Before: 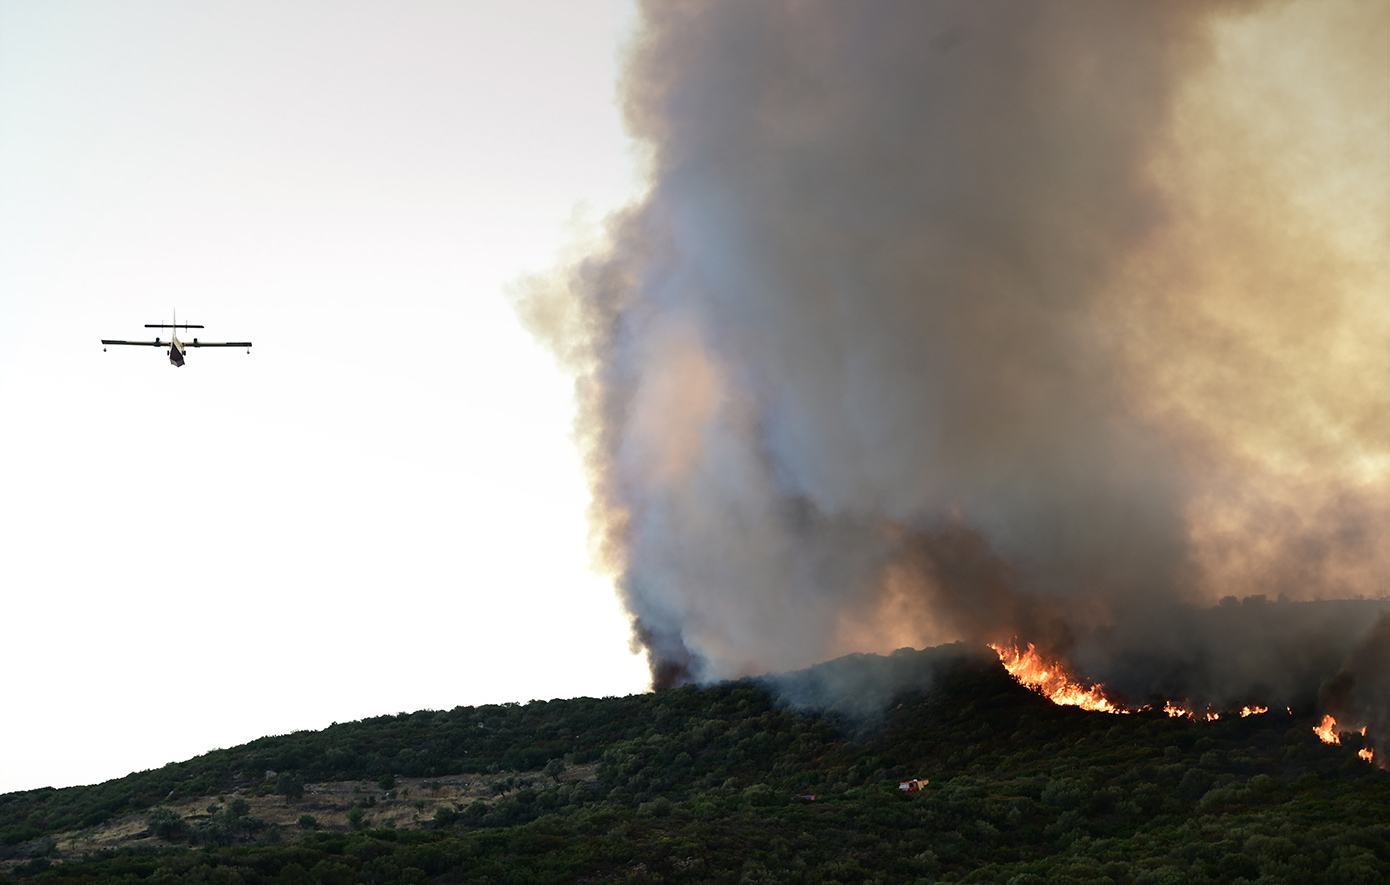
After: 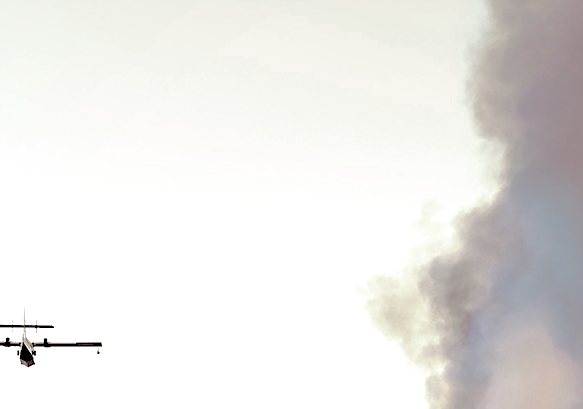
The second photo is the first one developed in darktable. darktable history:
color zones: curves: ch0 [(0, 0.6) (0.129, 0.508) (0.193, 0.483) (0.429, 0.5) (0.571, 0.5) (0.714, 0.5) (0.857, 0.5) (1, 0.6)]; ch1 [(0, 0.481) (0.112, 0.245) (0.213, 0.223) (0.429, 0.233) (0.571, 0.231) (0.683, 0.242) (0.857, 0.296) (1, 0.481)]
sharpen: radius 1, threshold 1
levels: levels [0.093, 0.434, 0.988]
shadows and highlights: on, module defaults
split-toning: on, module defaults
crop and rotate: left 10.817%, top 0.062%, right 47.194%, bottom 53.626%
rgb levels: levels [[0.029, 0.461, 0.922], [0, 0.5, 1], [0, 0.5, 1]]
tone equalizer: -8 EV 0.06 EV, smoothing diameter 25%, edges refinement/feathering 10, preserve details guided filter
